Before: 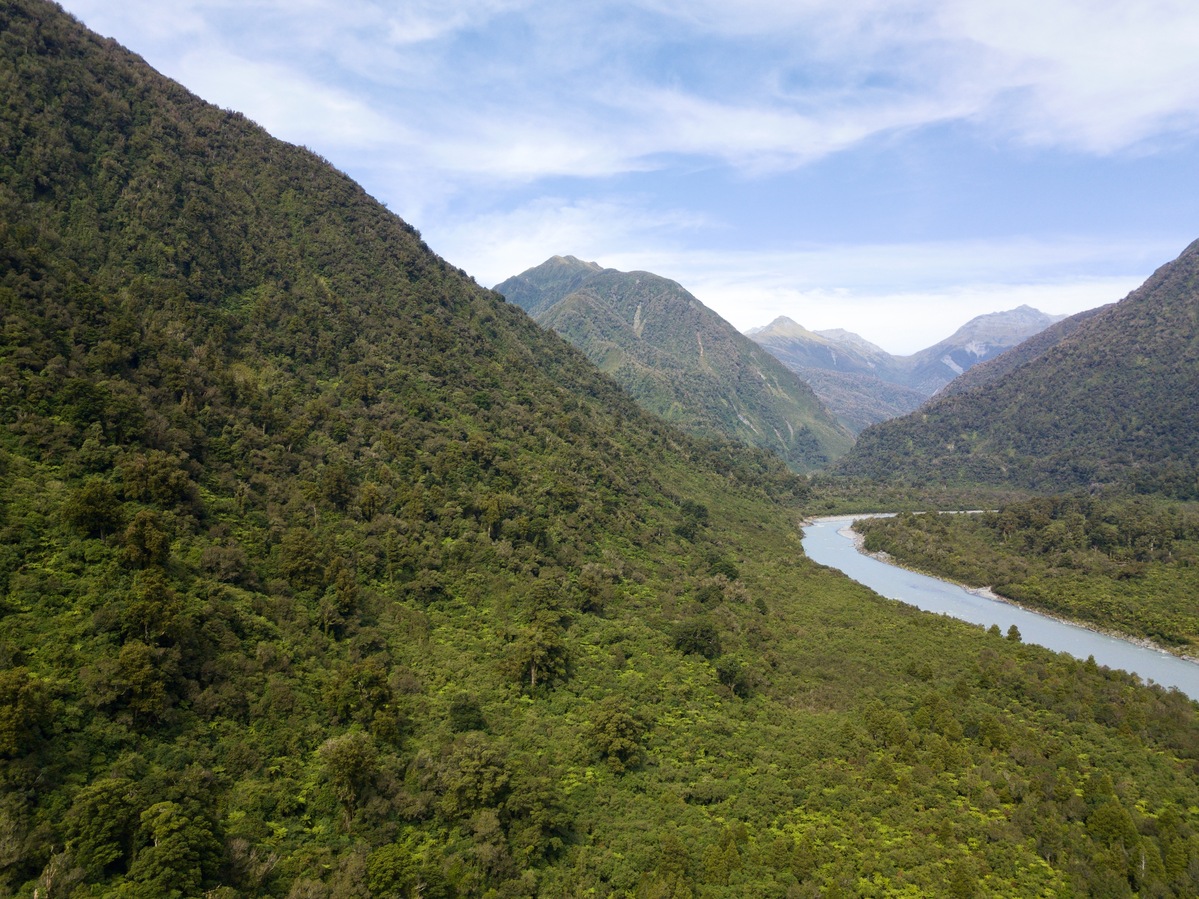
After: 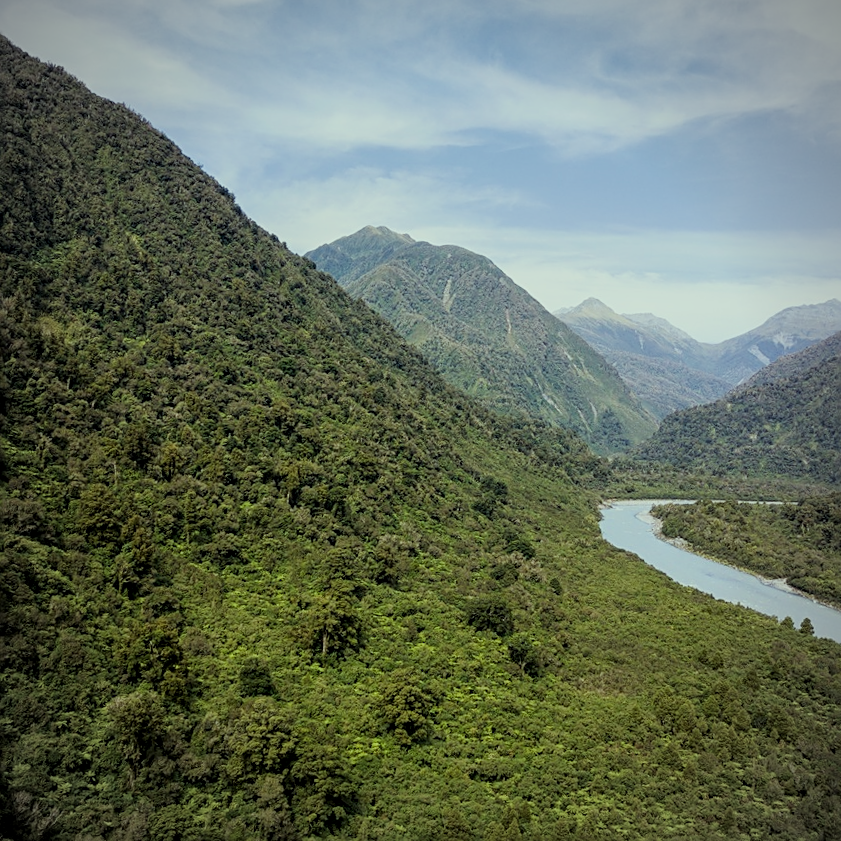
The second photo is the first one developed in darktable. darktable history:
color correction: highlights a* -8.31, highlights b* 3.62
filmic rgb: black relative exposure -7.65 EV, white relative exposure 4.56 EV, hardness 3.61
tone equalizer: on, module defaults
vignetting: fall-off radius 60.85%
sharpen: on, module defaults
local contrast: on, module defaults
crop and rotate: angle -2.95°, left 14.254%, top 0.035%, right 10.804%, bottom 0.037%
